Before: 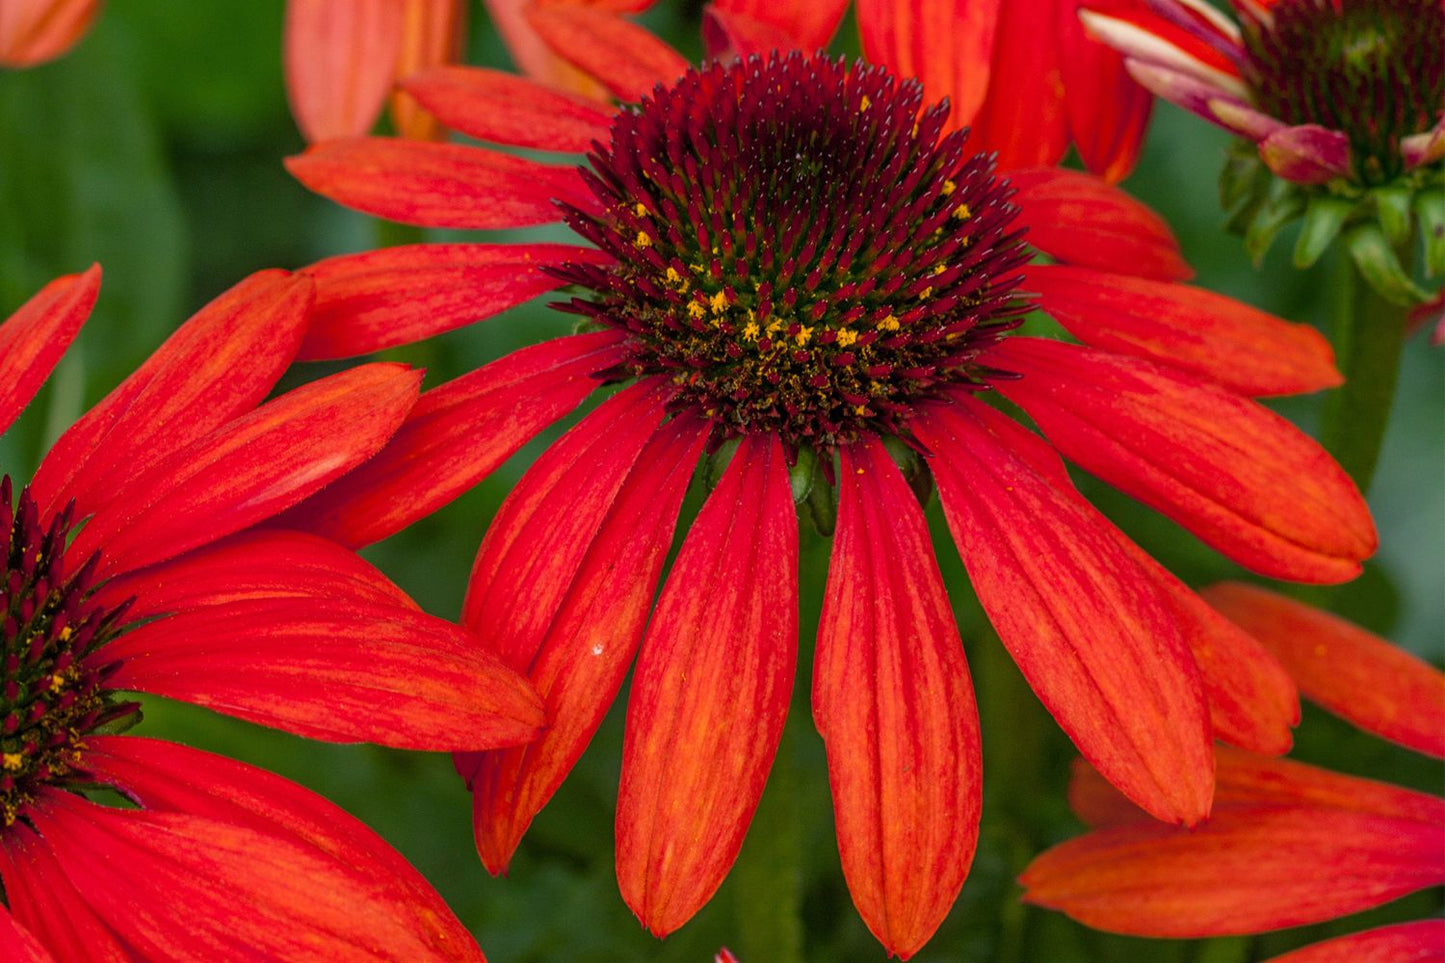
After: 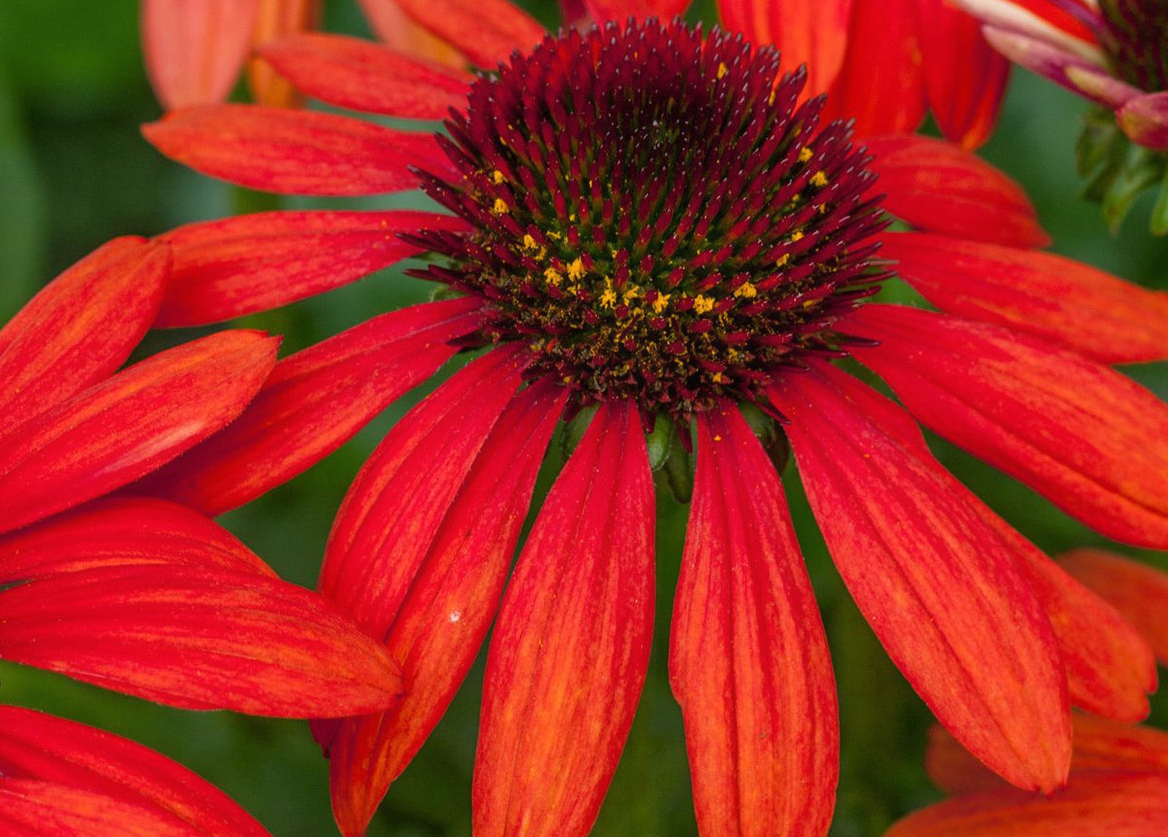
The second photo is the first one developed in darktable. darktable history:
crop: left 9.929%, top 3.475%, right 9.188%, bottom 9.529%
haze removal: strength -0.05
